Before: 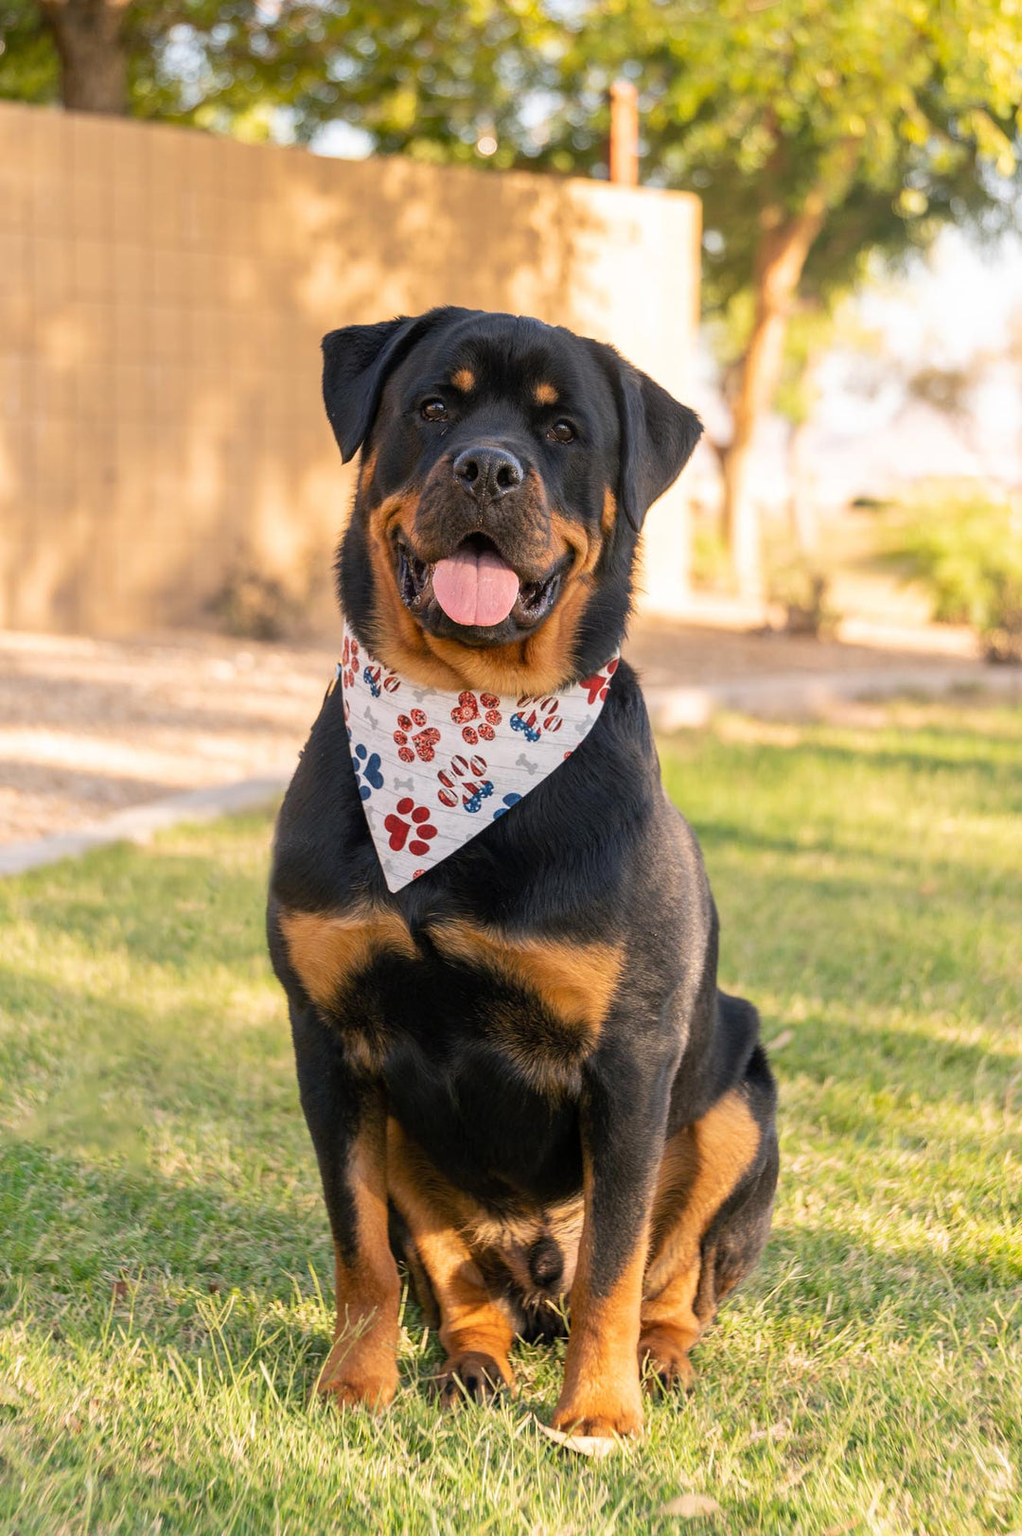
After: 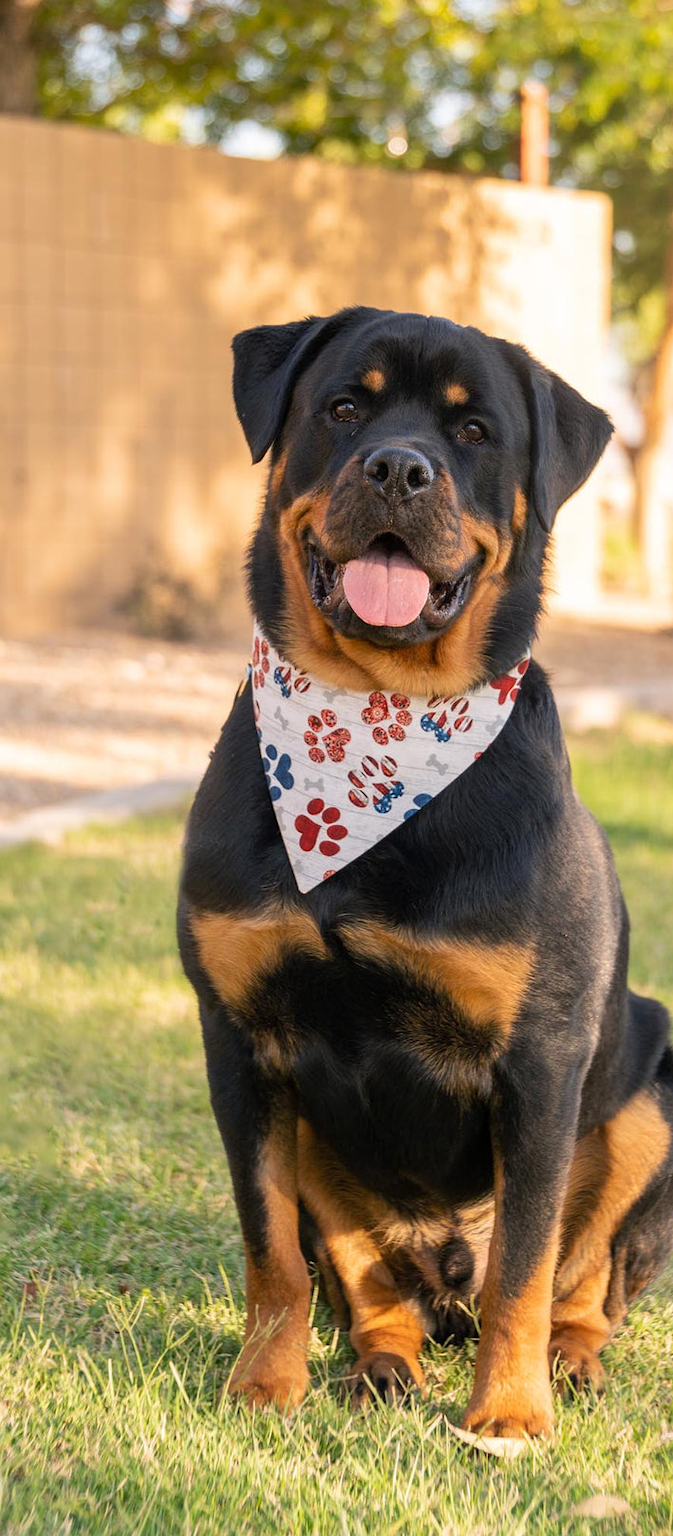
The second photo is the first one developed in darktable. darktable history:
crop and rotate: left 8.843%, right 25.258%
